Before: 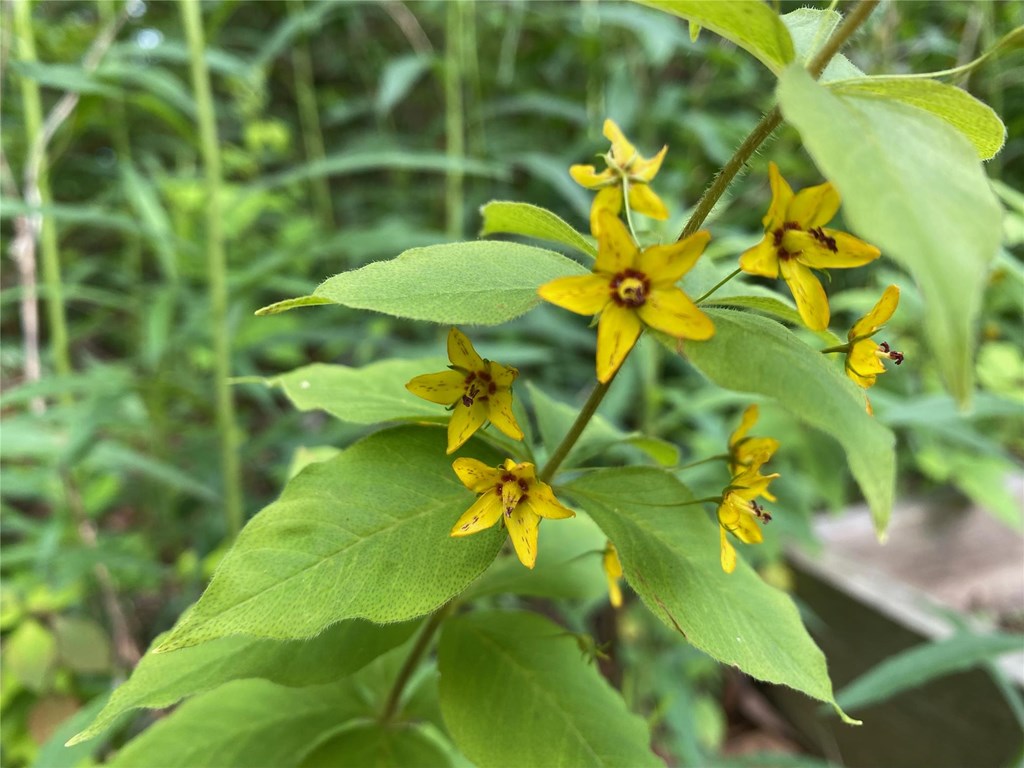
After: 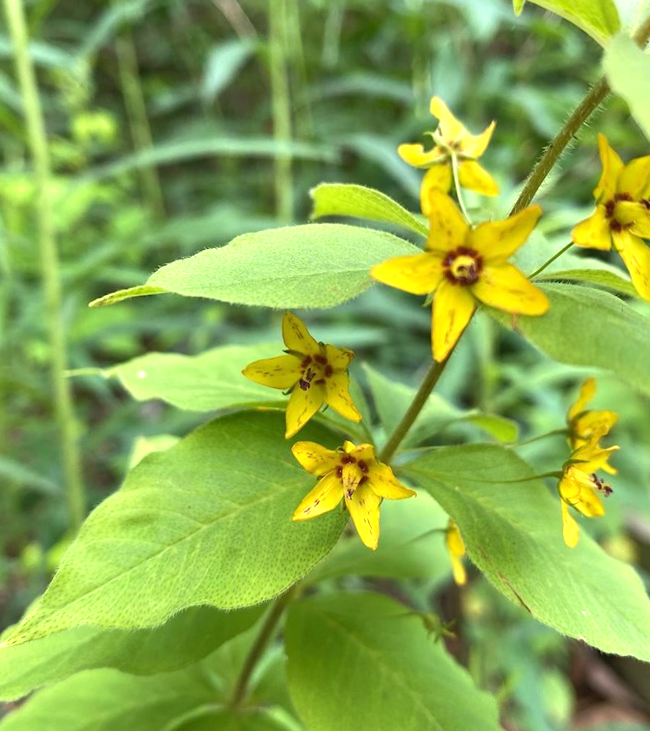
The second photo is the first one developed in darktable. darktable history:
exposure: exposure 0.6 EV, compensate highlight preservation false
rotate and perspective: rotation -2.12°, lens shift (vertical) 0.009, lens shift (horizontal) -0.008, automatic cropping original format, crop left 0.036, crop right 0.964, crop top 0.05, crop bottom 0.959
crop and rotate: left 14.385%, right 18.948%
